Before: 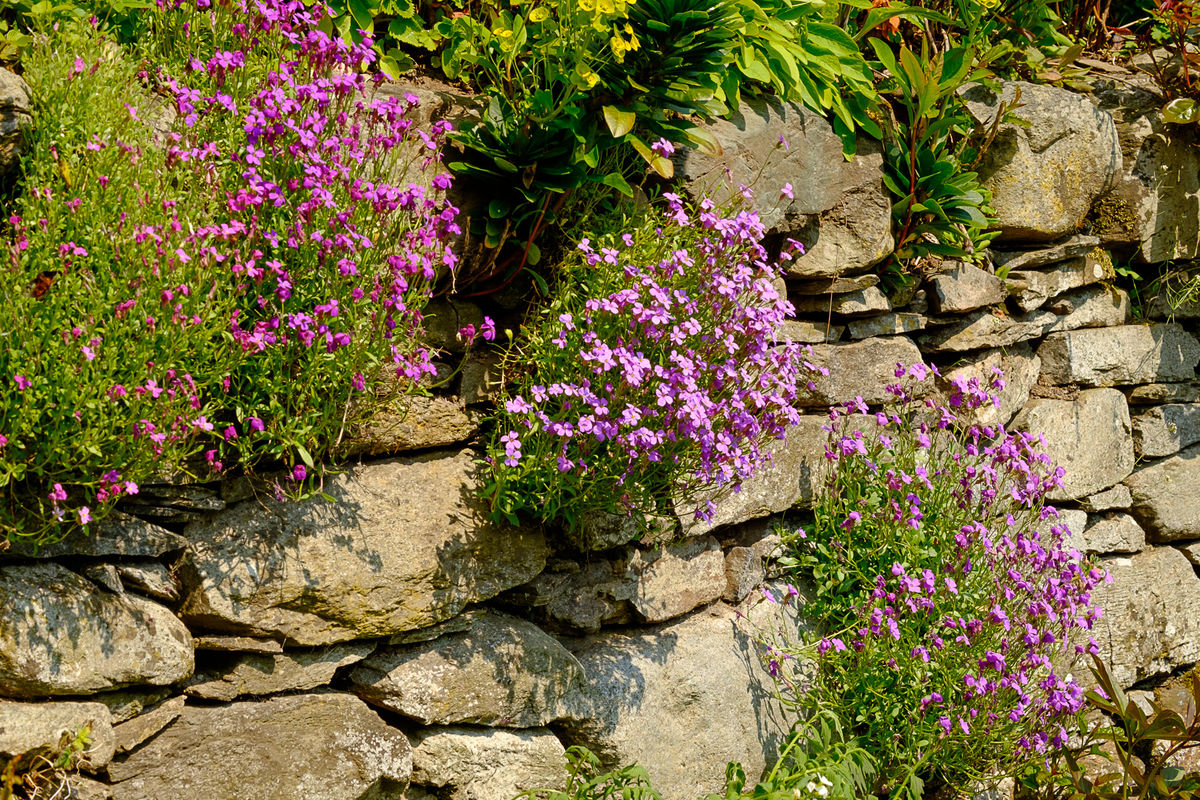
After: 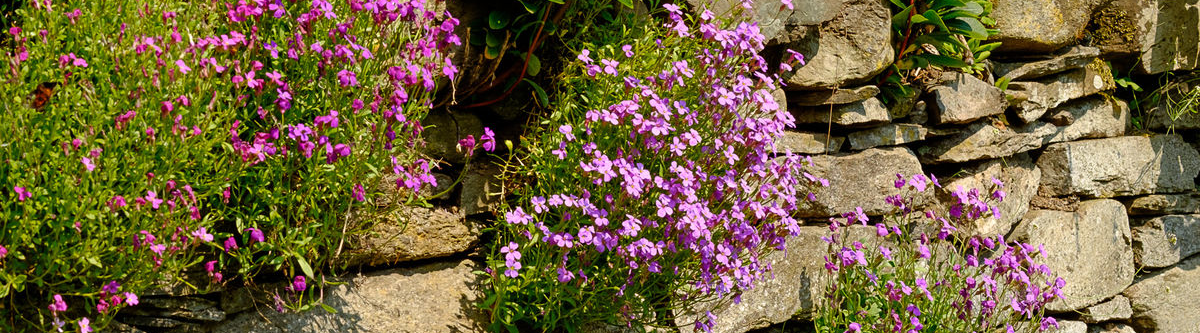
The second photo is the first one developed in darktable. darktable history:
crop and rotate: top 23.657%, bottom 34.619%
